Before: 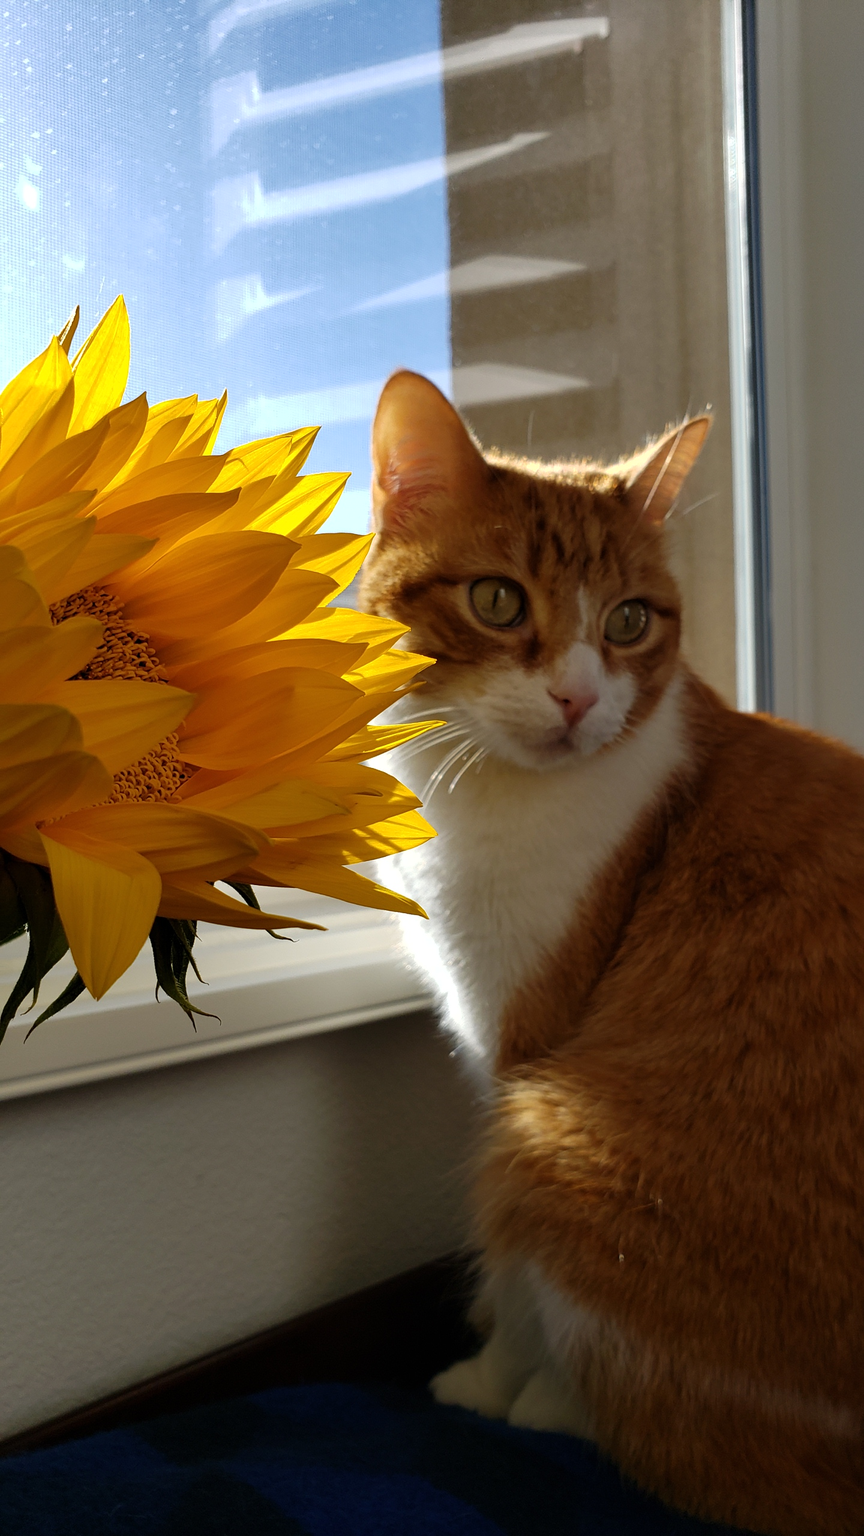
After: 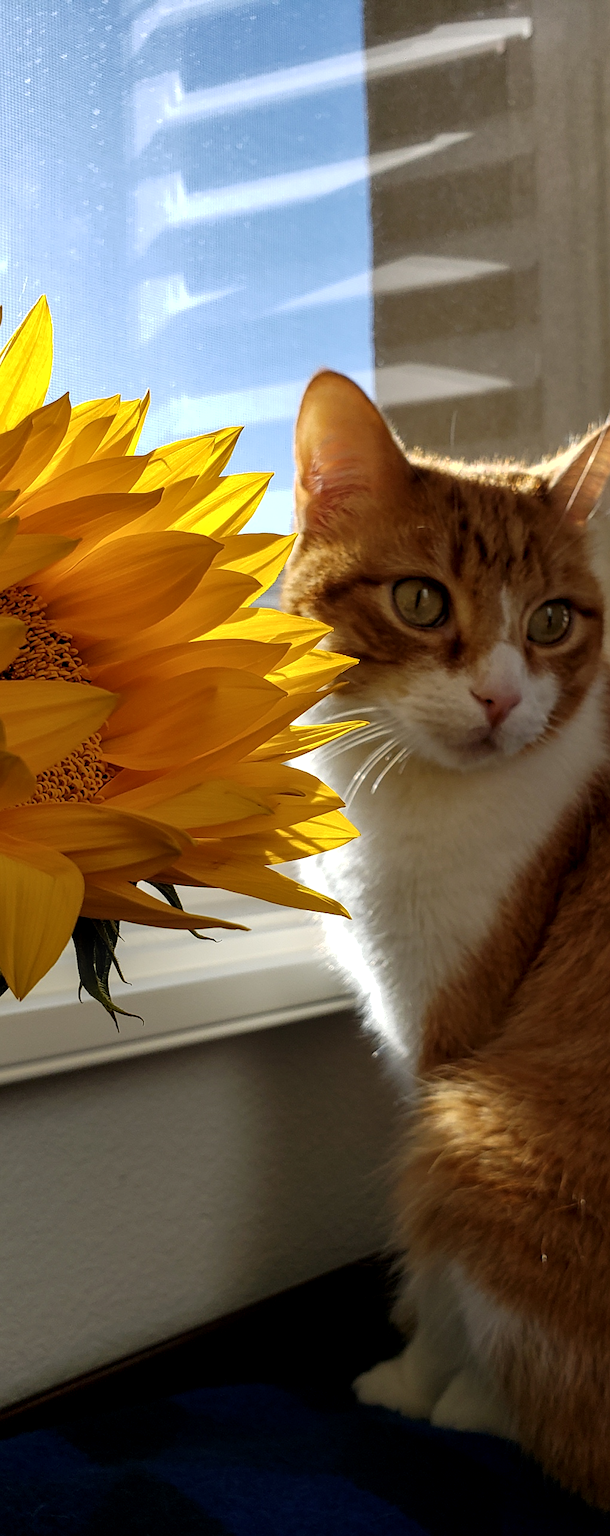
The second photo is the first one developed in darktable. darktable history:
crop and rotate: left 9.007%, right 20.35%
local contrast: on, module defaults
sharpen: amount 0.214
